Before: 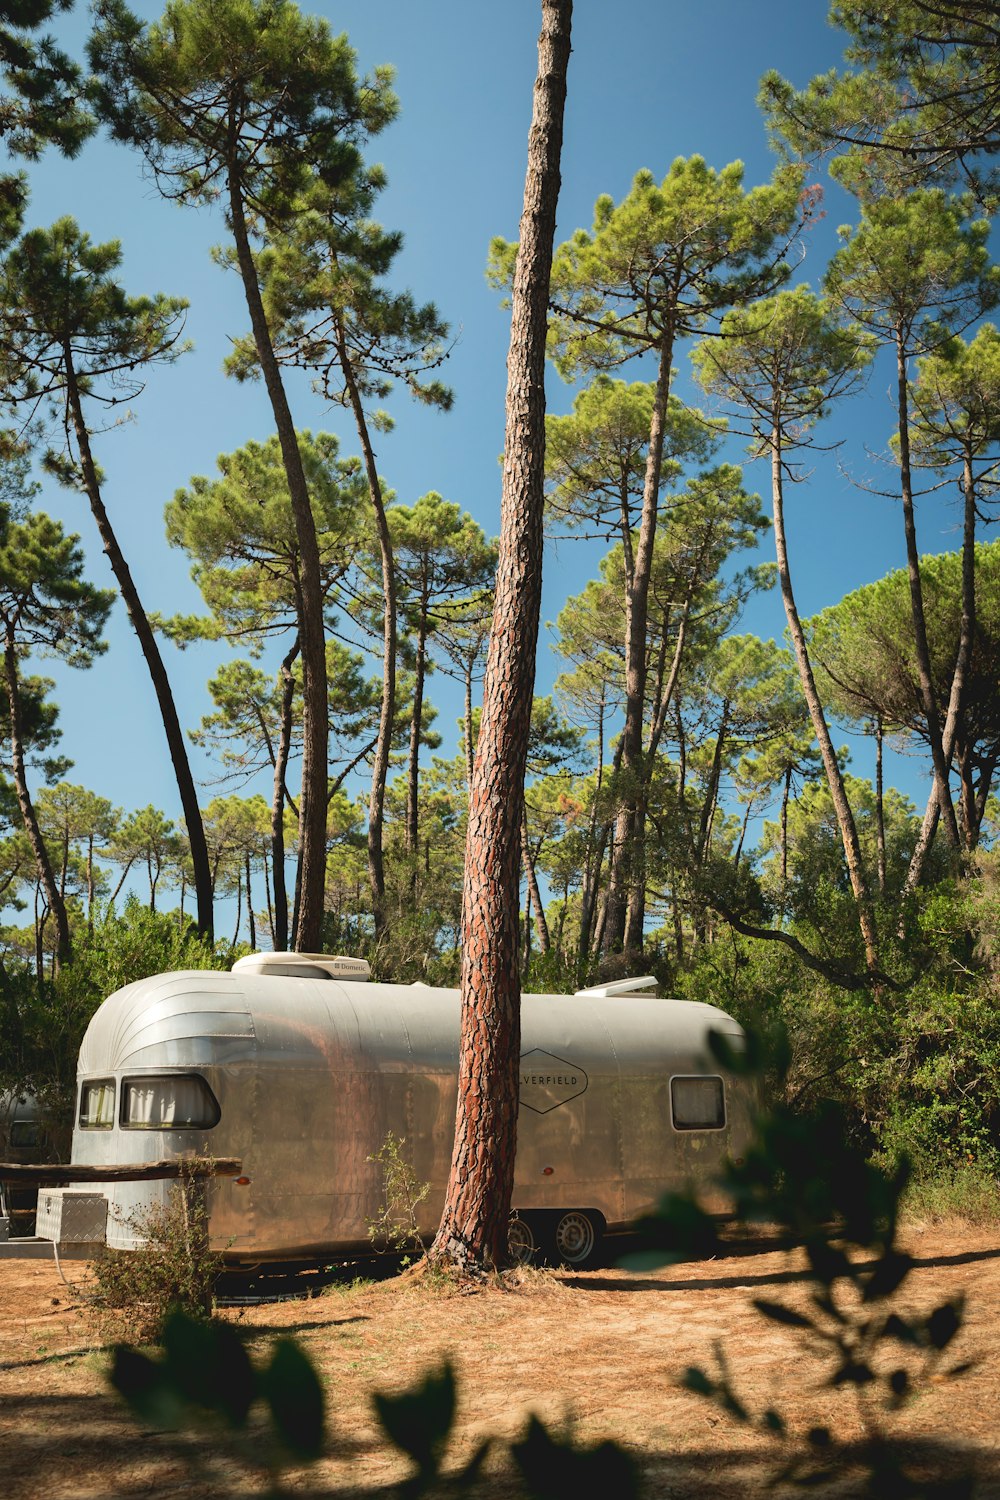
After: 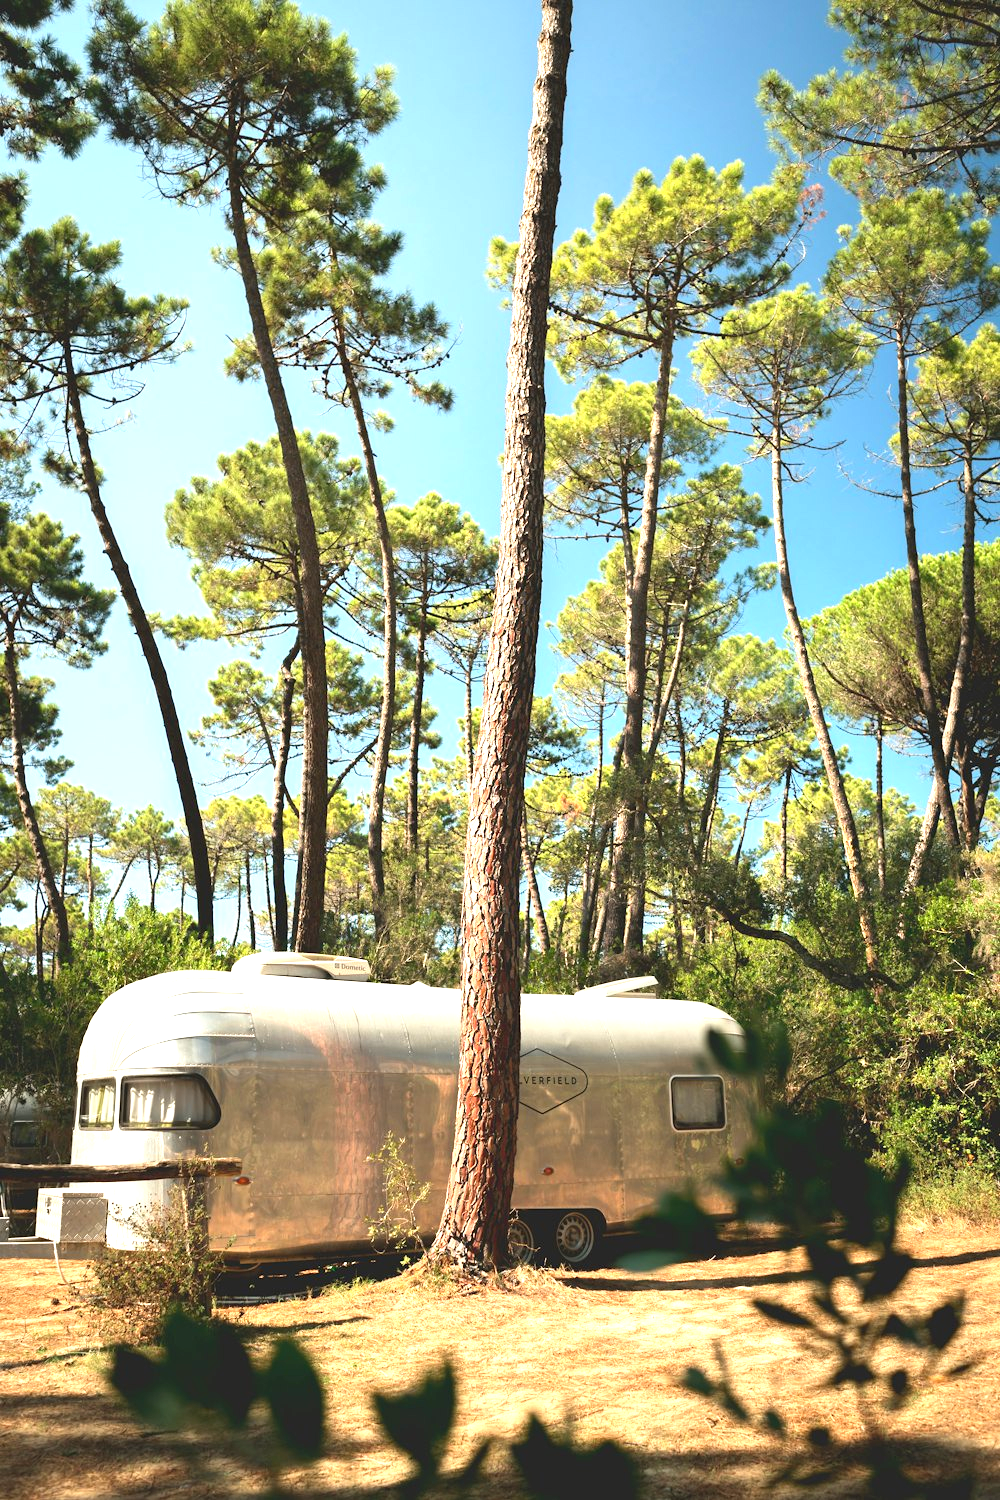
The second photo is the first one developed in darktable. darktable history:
white balance: red 1.009, blue 0.985
exposure: black level correction 0, exposure 1.2 EV, compensate highlight preservation false
